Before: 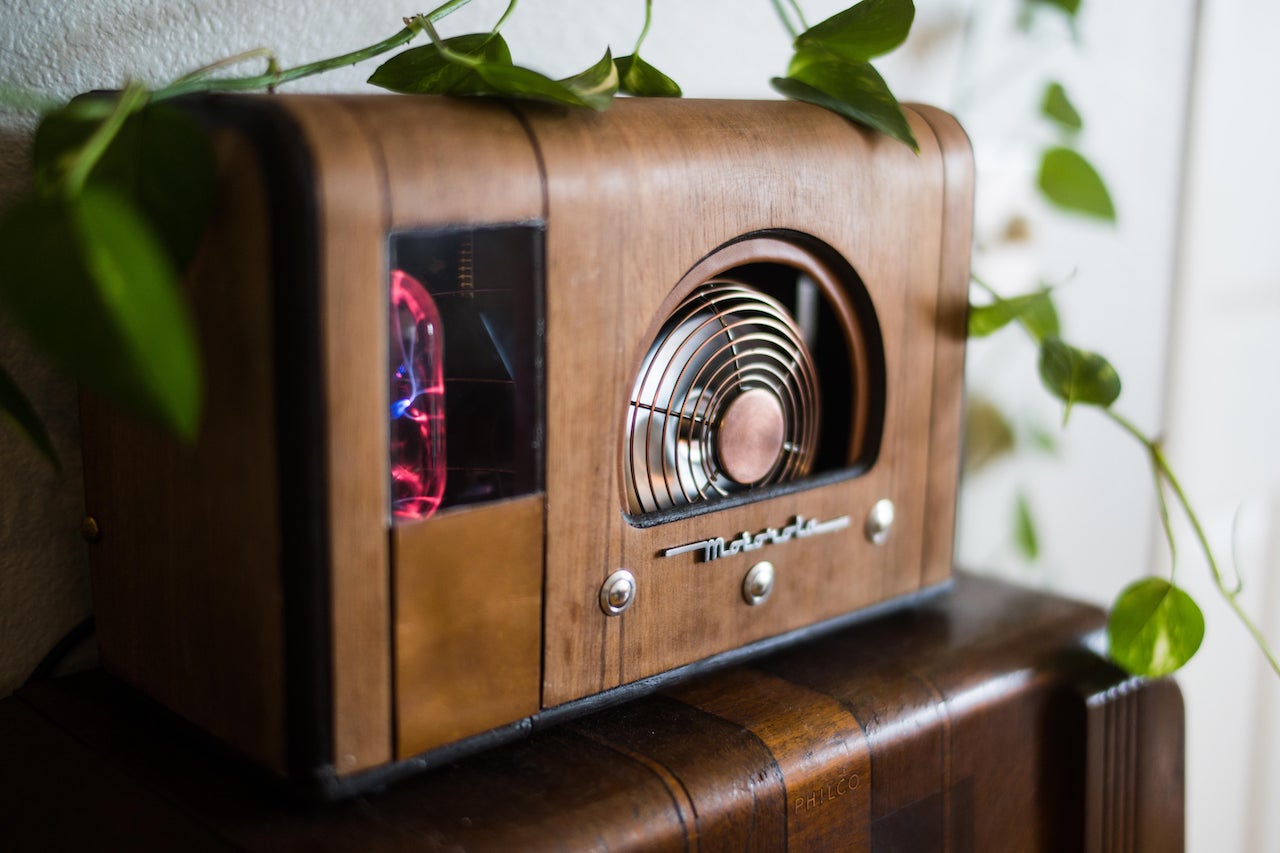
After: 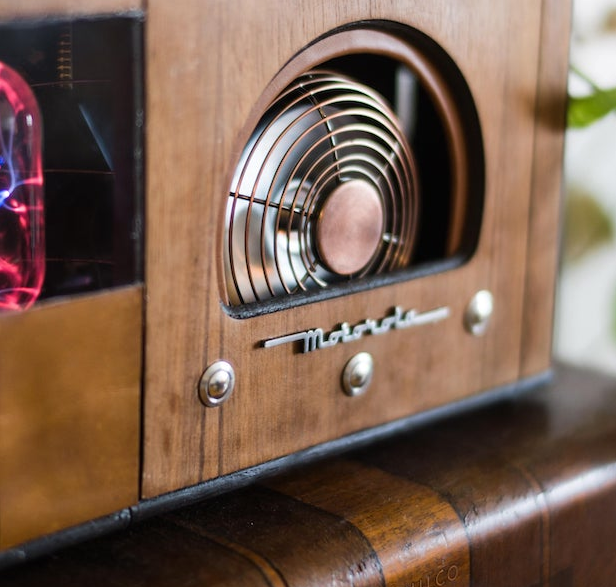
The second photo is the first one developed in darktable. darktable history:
tone equalizer: edges refinement/feathering 500, mask exposure compensation -1.57 EV, preserve details no
crop: left 31.392%, top 24.599%, right 20.435%, bottom 6.507%
